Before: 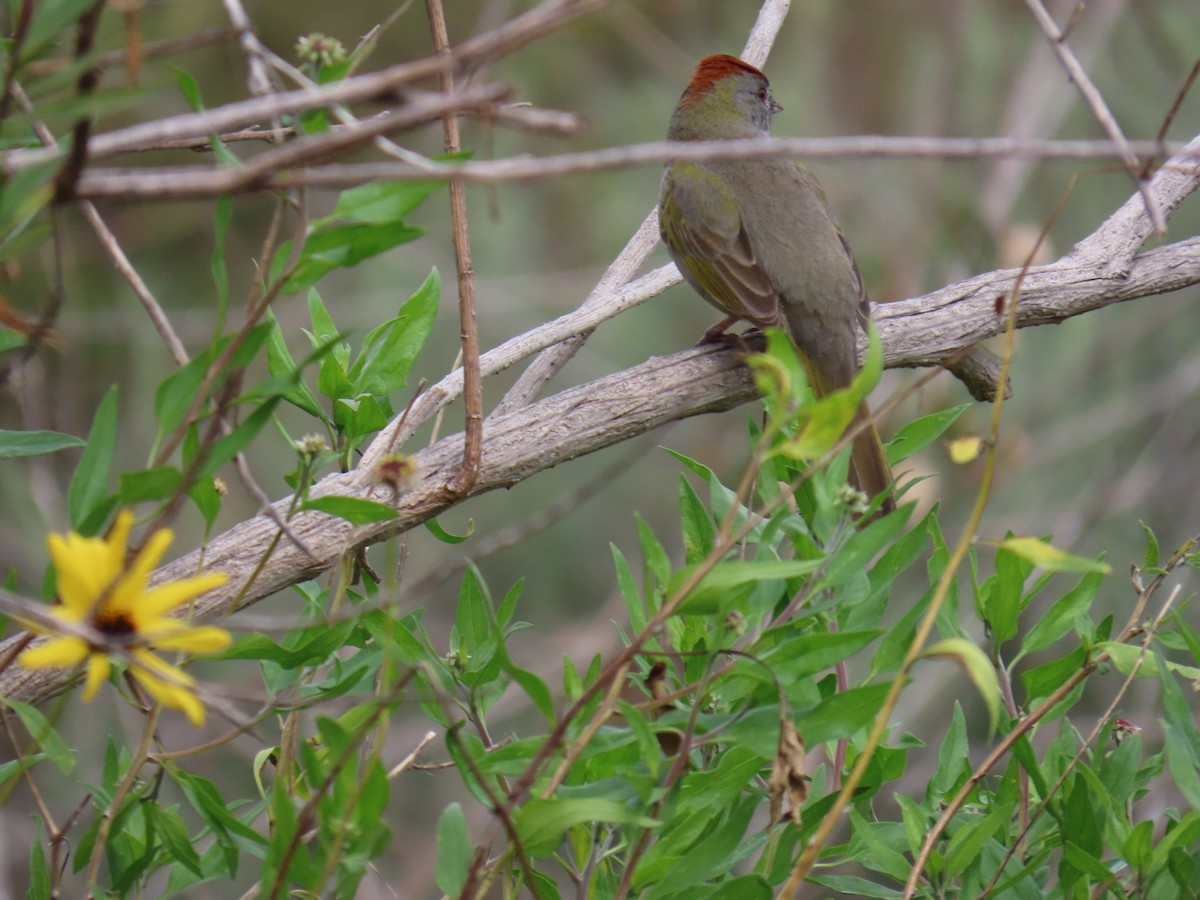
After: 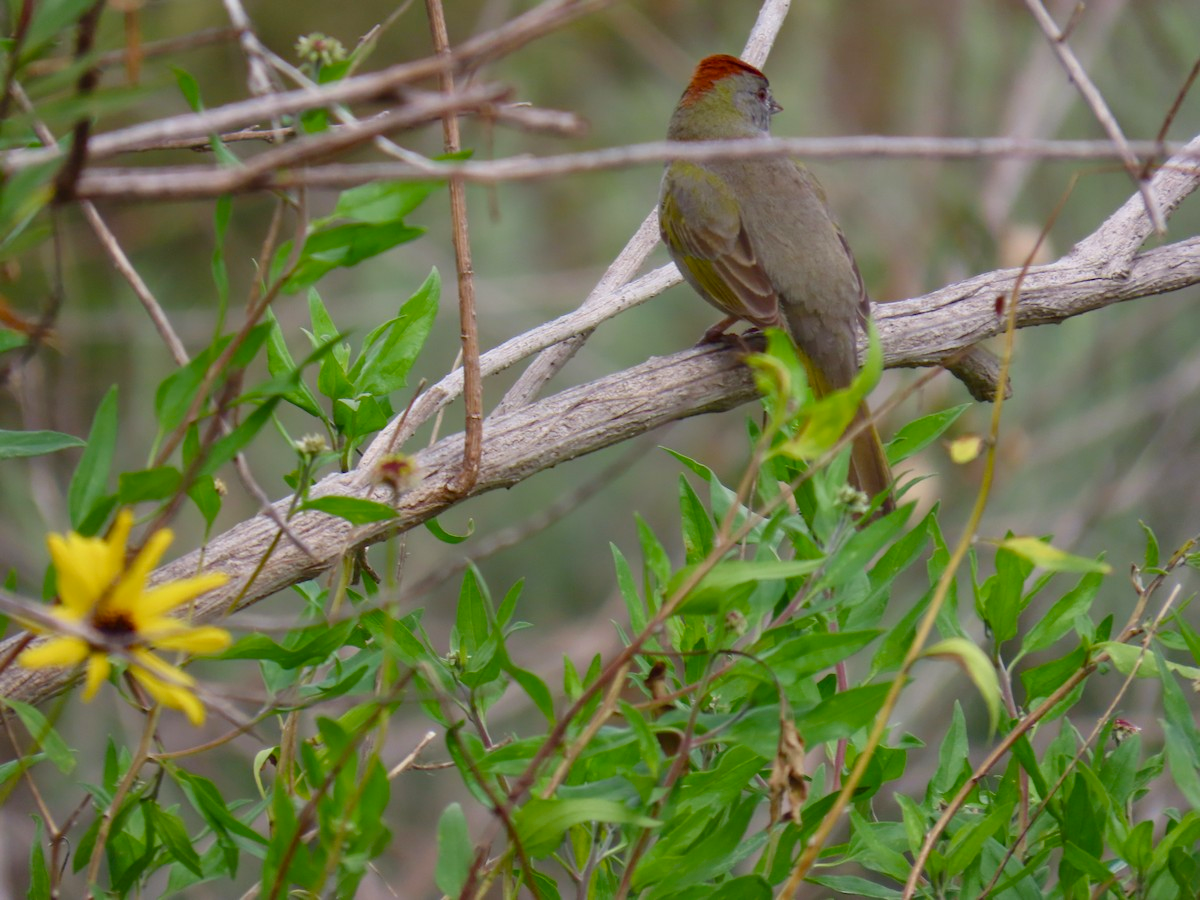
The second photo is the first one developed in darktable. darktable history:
color balance rgb: perceptual saturation grading › global saturation 20.846%, perceptual saturation grading › highlights -19.695%, perceptual saturation grading › shadows 29.271%
